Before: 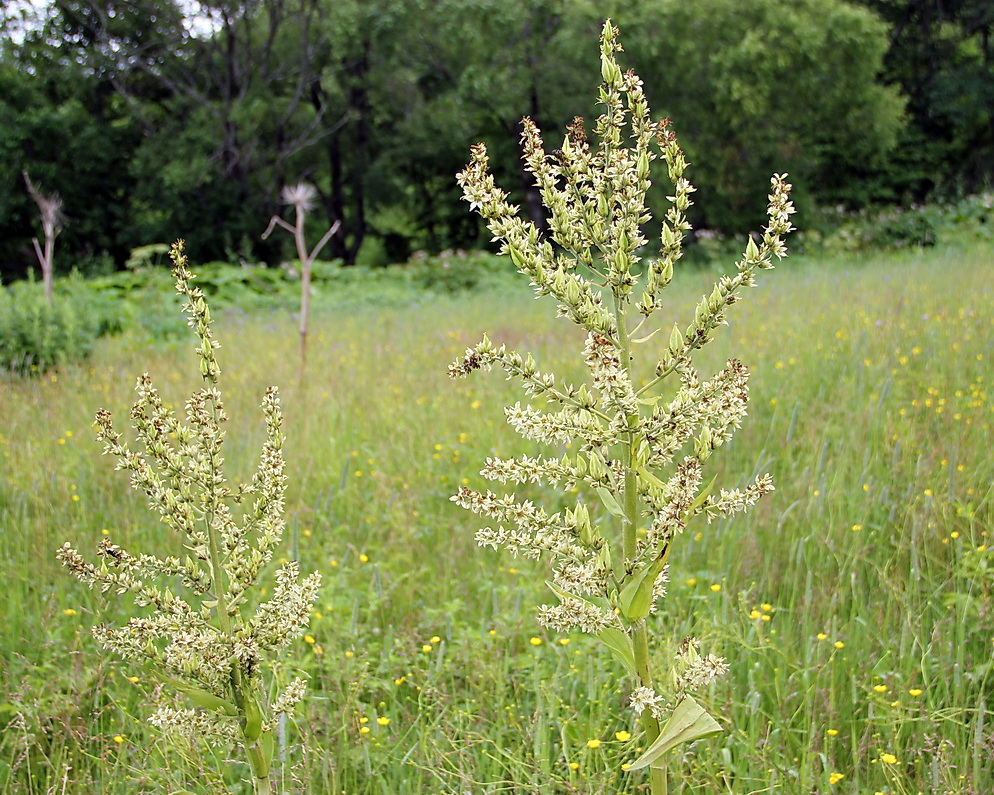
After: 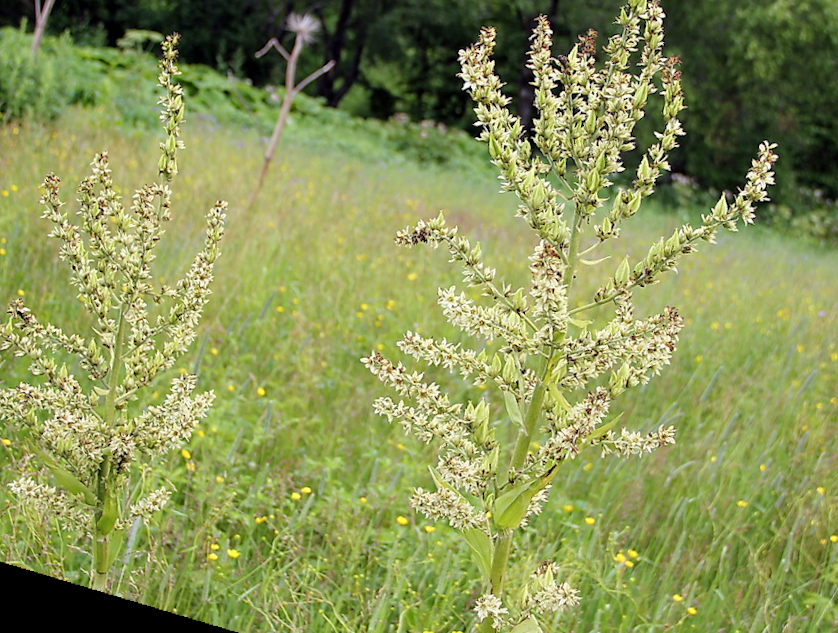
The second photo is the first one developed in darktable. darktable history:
rotate and perspective: rotation 13.27°, automatic cropping off
crop and rotate: angle -3.37°, left 9.79%, top 20.73%, right 12.42%, bottom 11.82%
